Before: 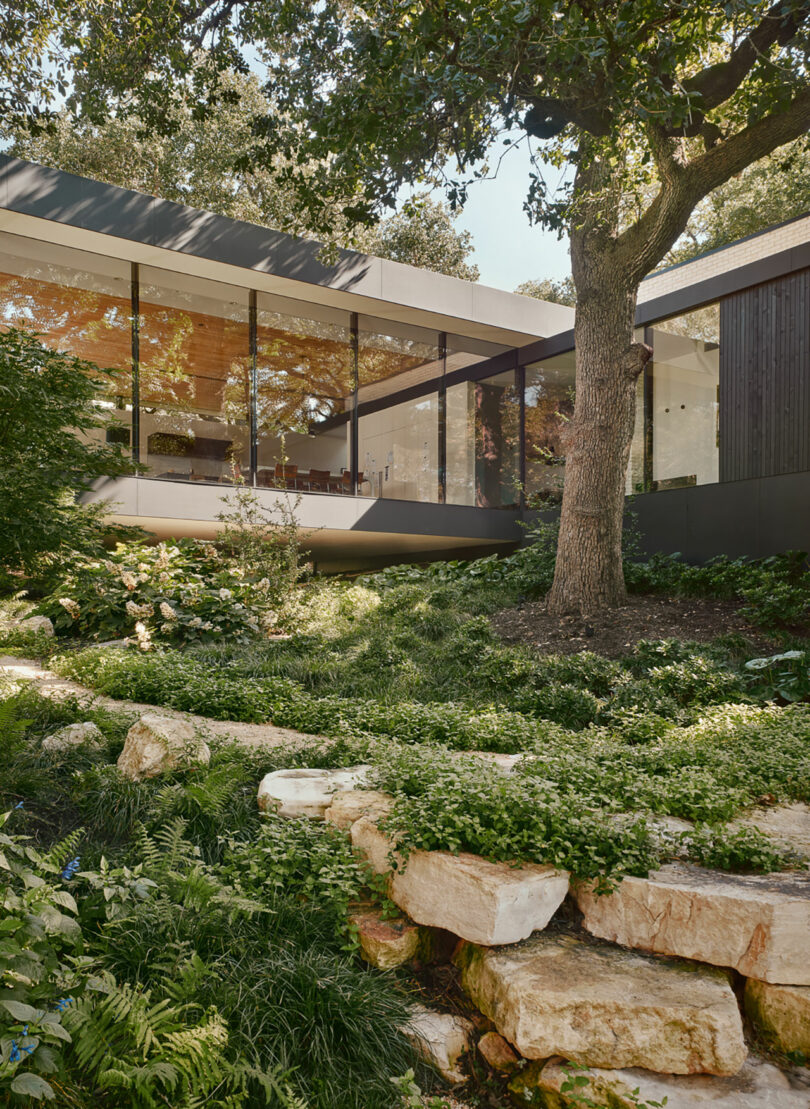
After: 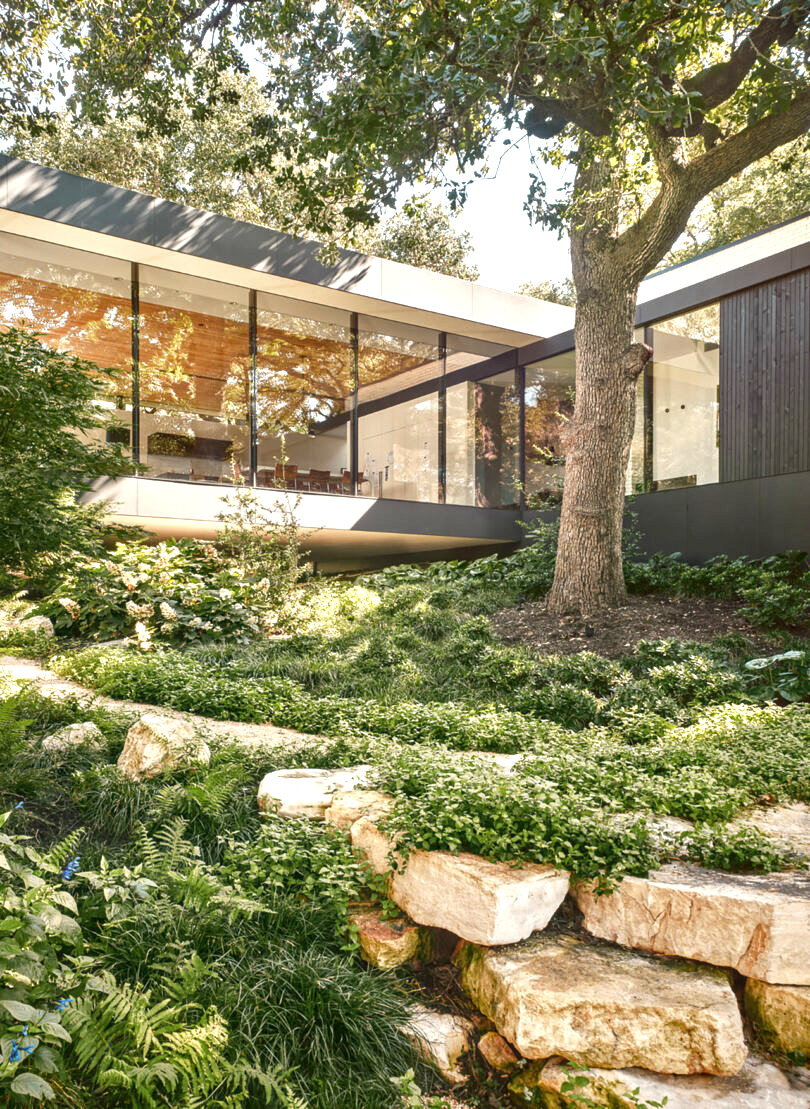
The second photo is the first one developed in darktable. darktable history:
exposure: black level correction 0, exposure 1 EV, compensate exposure bias true, compensate highlight preservation false
local contrast: on, module defaults
